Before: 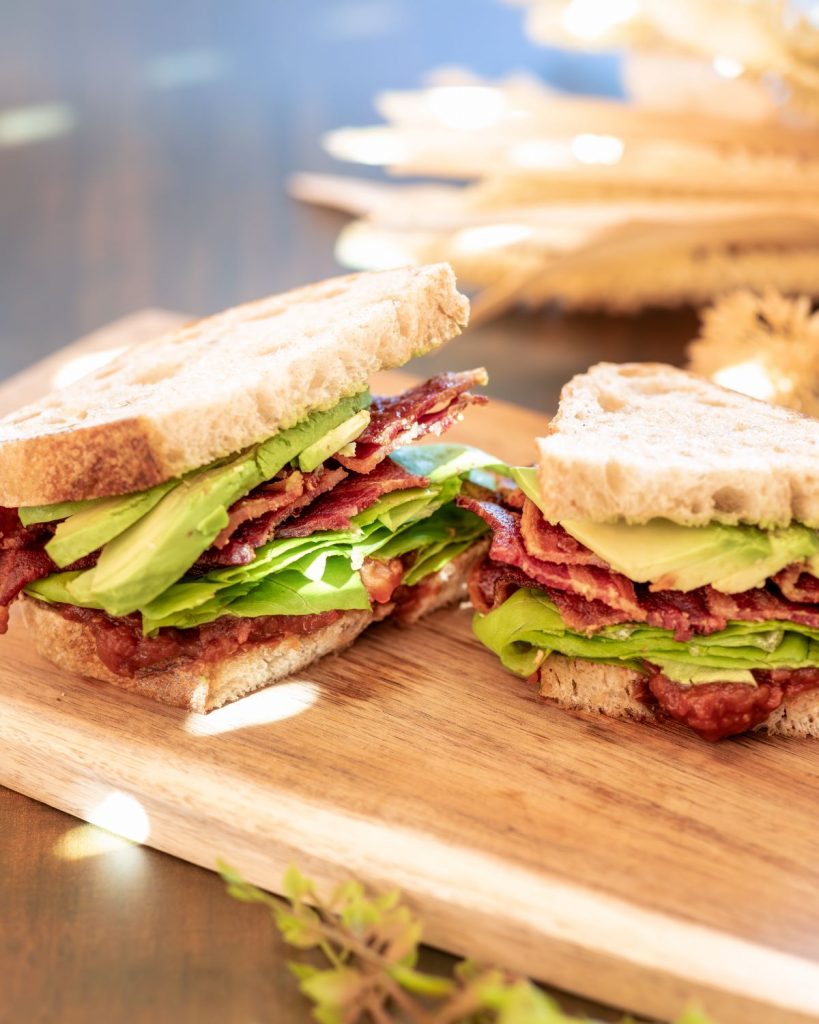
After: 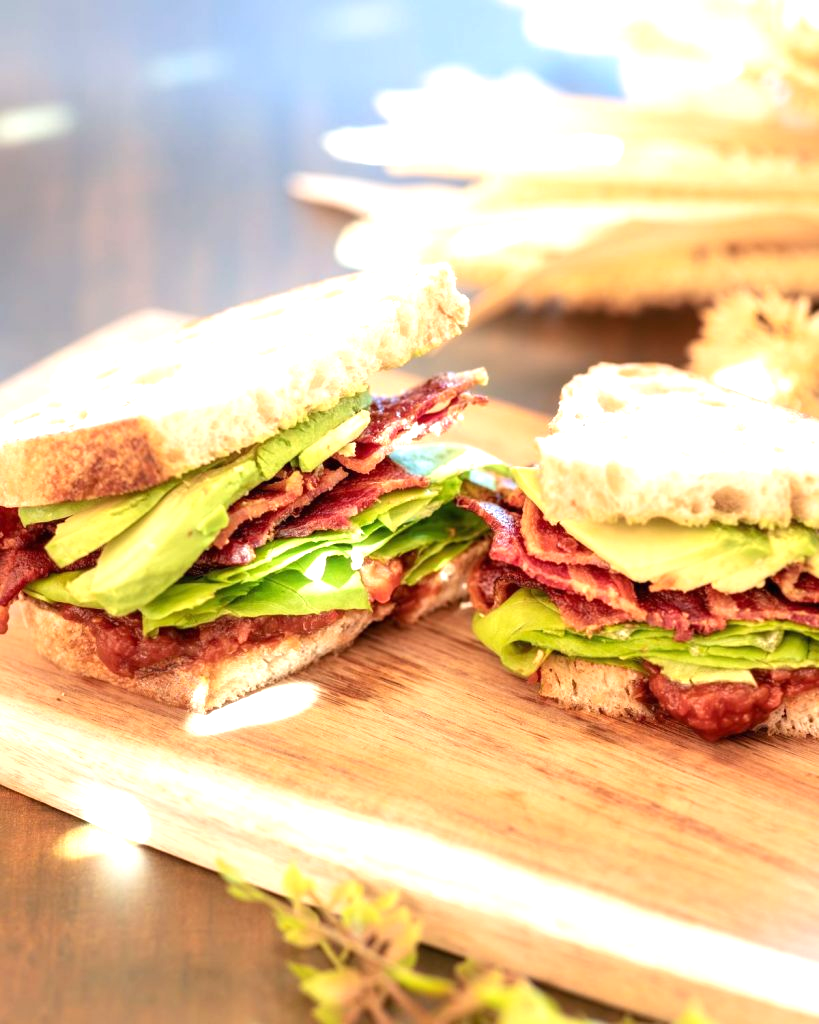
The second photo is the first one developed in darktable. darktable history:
exposure: black level correction 0, exposure 0.7 EV, compensate highlight preservation false
white balance: emerald 1
